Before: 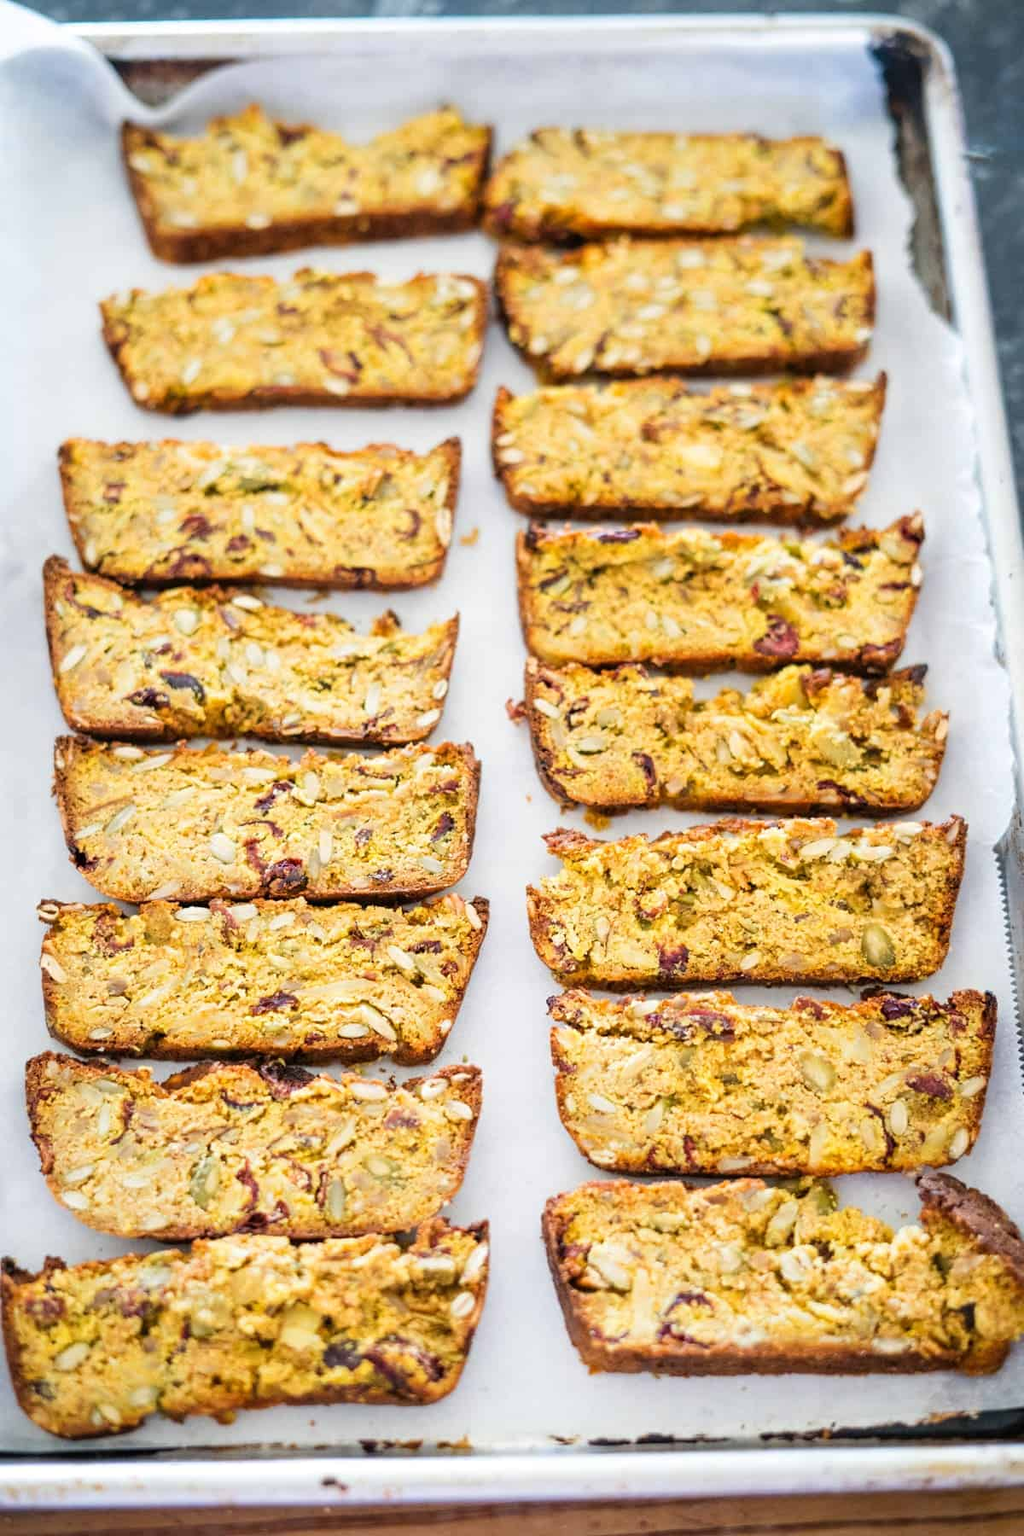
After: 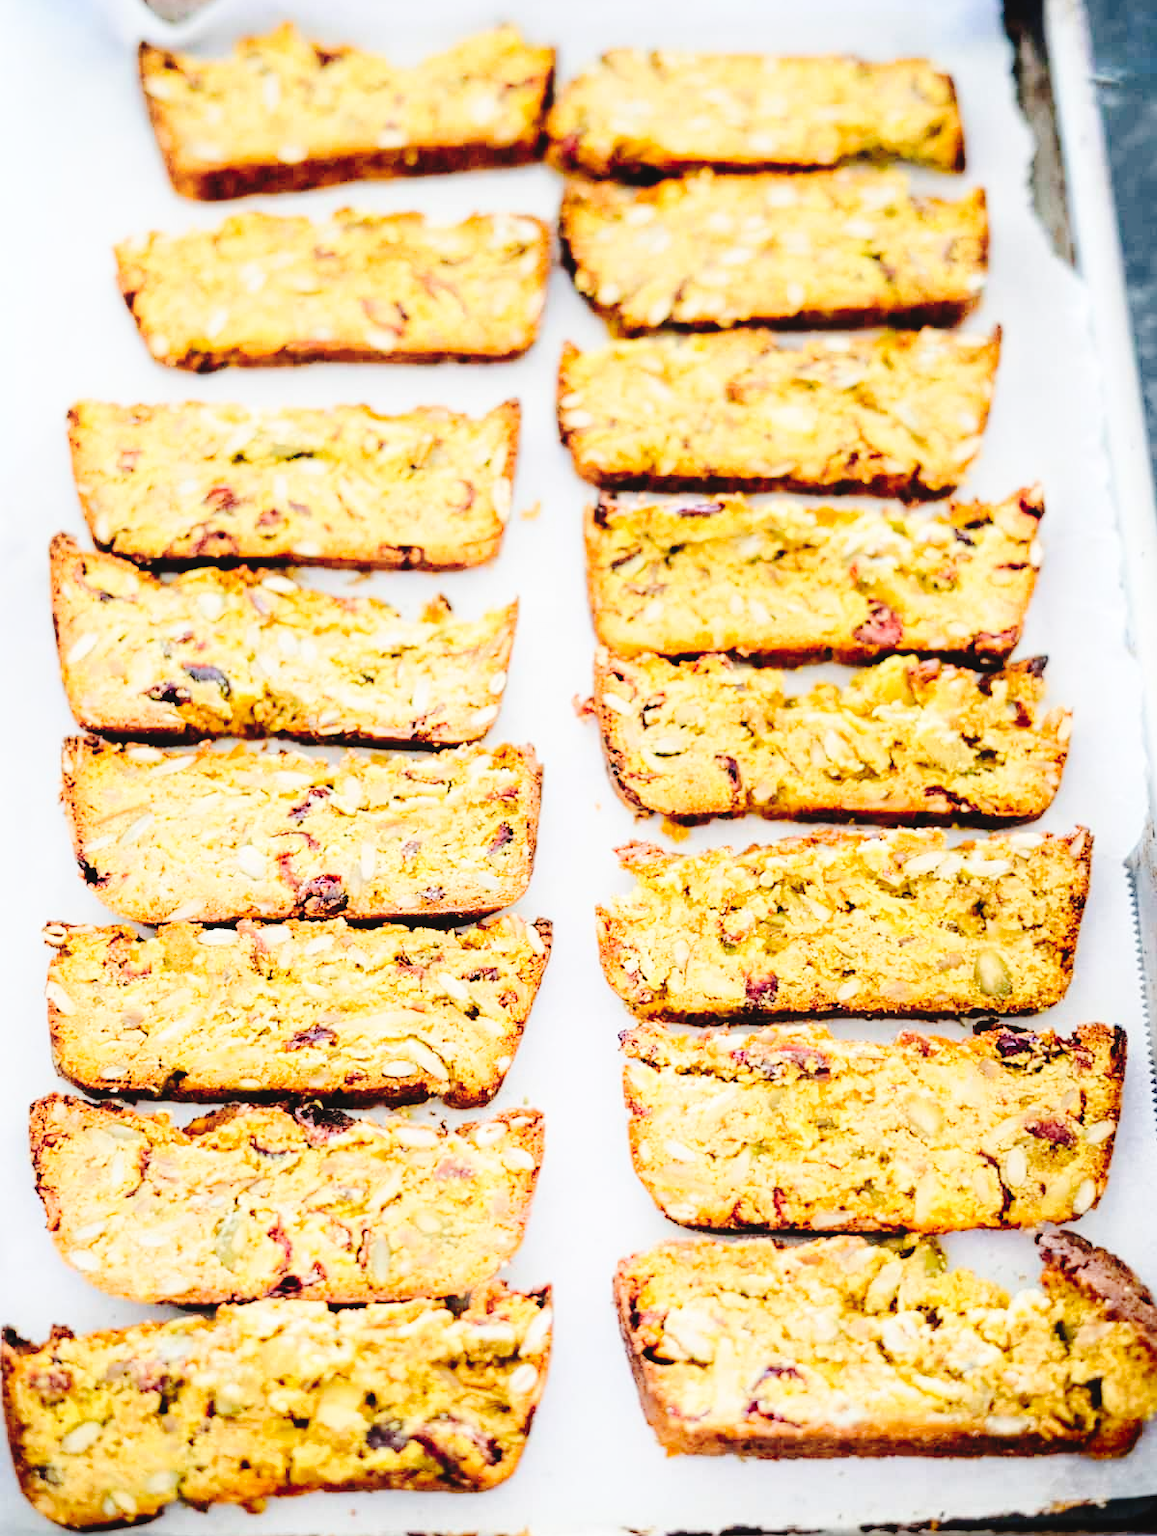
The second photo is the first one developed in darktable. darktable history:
crop and rotate: top 5.562%, bottom 5.942%
tone curve: curves: ch0 [(0, 0) (0.003, 0.03) (0.011, 0.03) (0.025, 0.033) (0.044, 0.035) (0.069, 0.04) (0.1, 0.046) (0.136, 0.052) (0.177, 0.08) (0.224, 0.121) (0.277, 0.225) (0.335, 0.343) (0.399, 0.456) (0.468, 0.555) (0.543, 0.647) (0.623, 0.732) (0.709, 0.808) (0.801, 0.886) (0.898, 0.947) (1, 1)], preserve colors none
shadows and highlights: shadows -23.9, highlights 51.58, soften with gaussian
